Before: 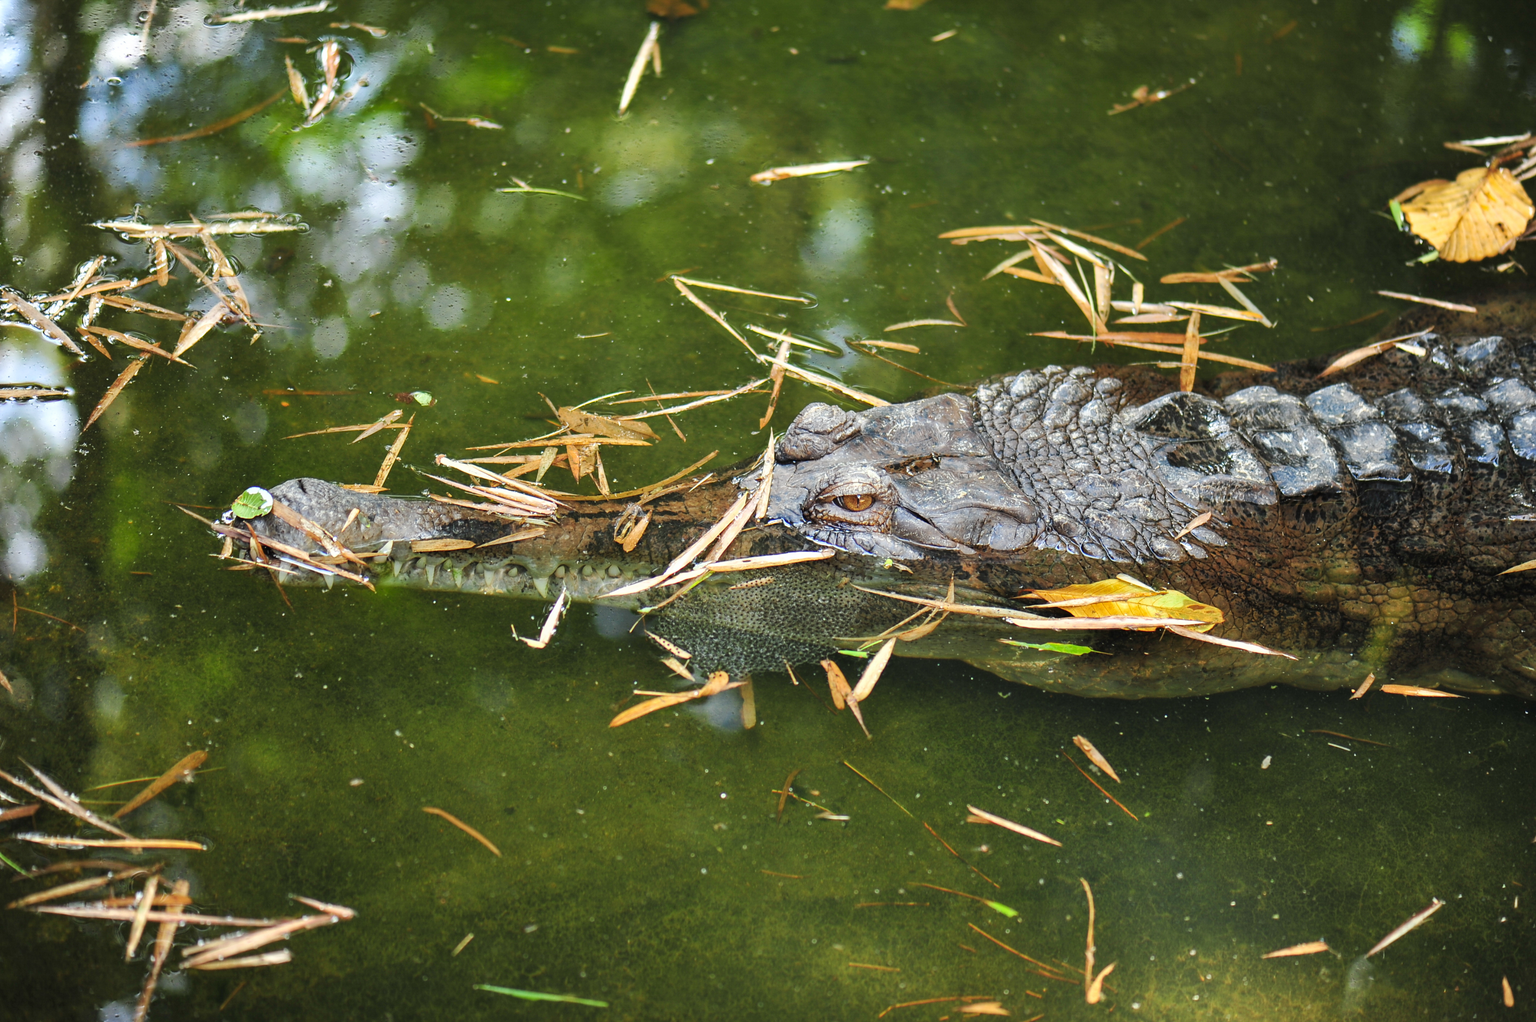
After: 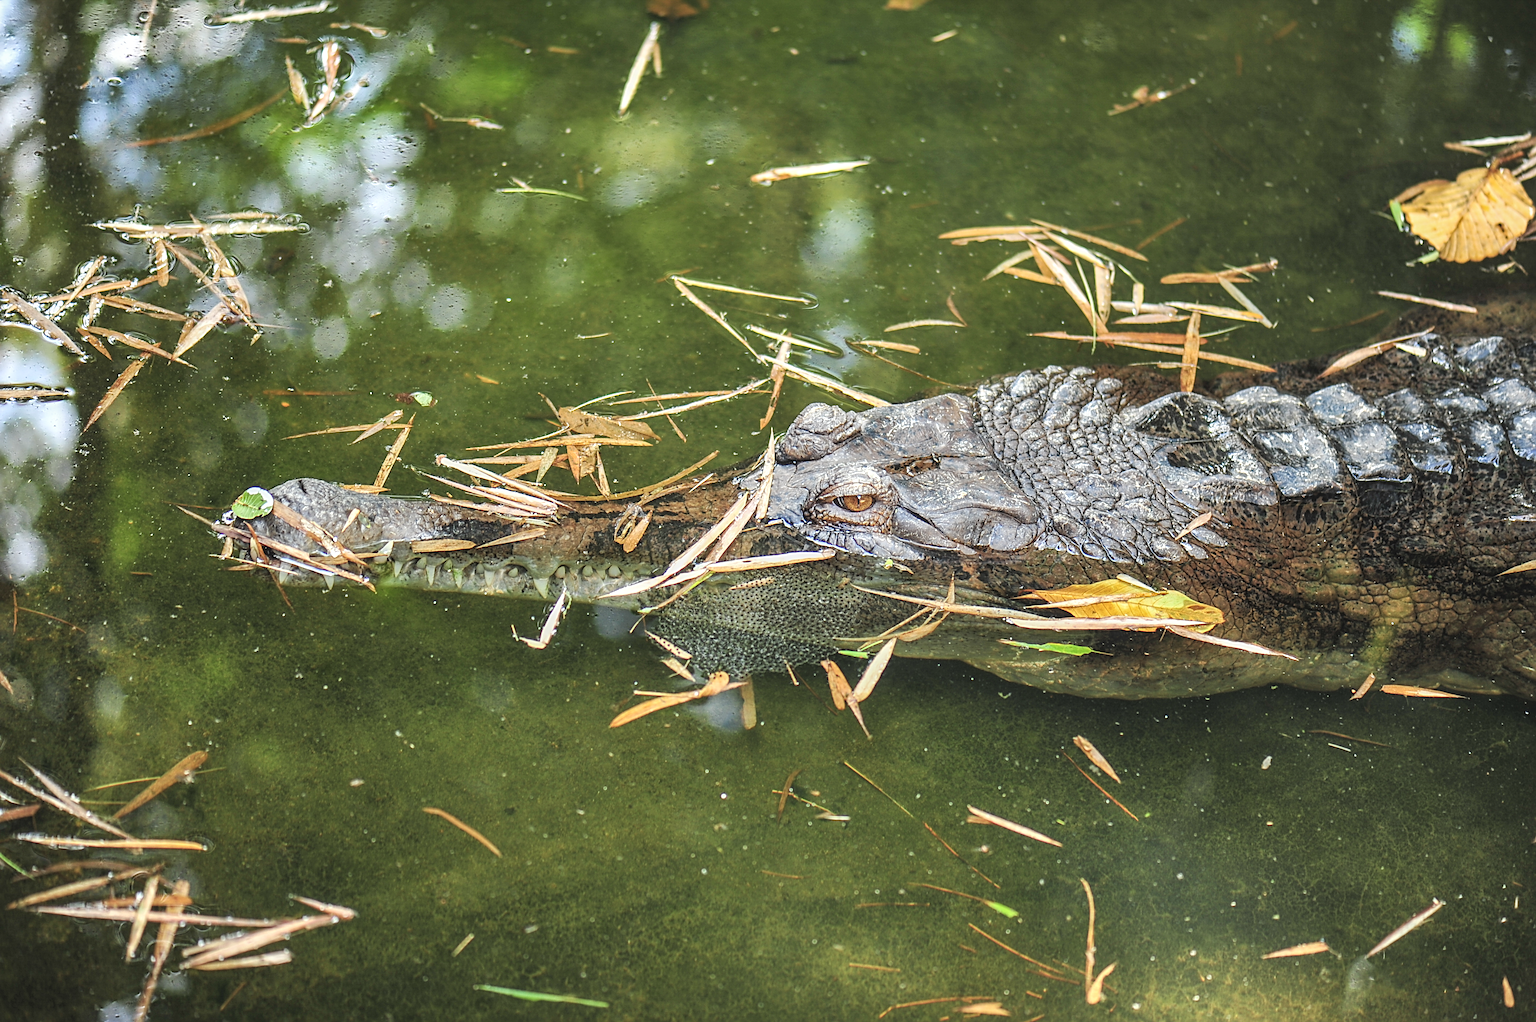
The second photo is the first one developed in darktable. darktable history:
local contrast: detail 140%
sharpen: radius 4
contrast brightness saturation: contrast -0.15, brightness 0.05, saturation -0.12
